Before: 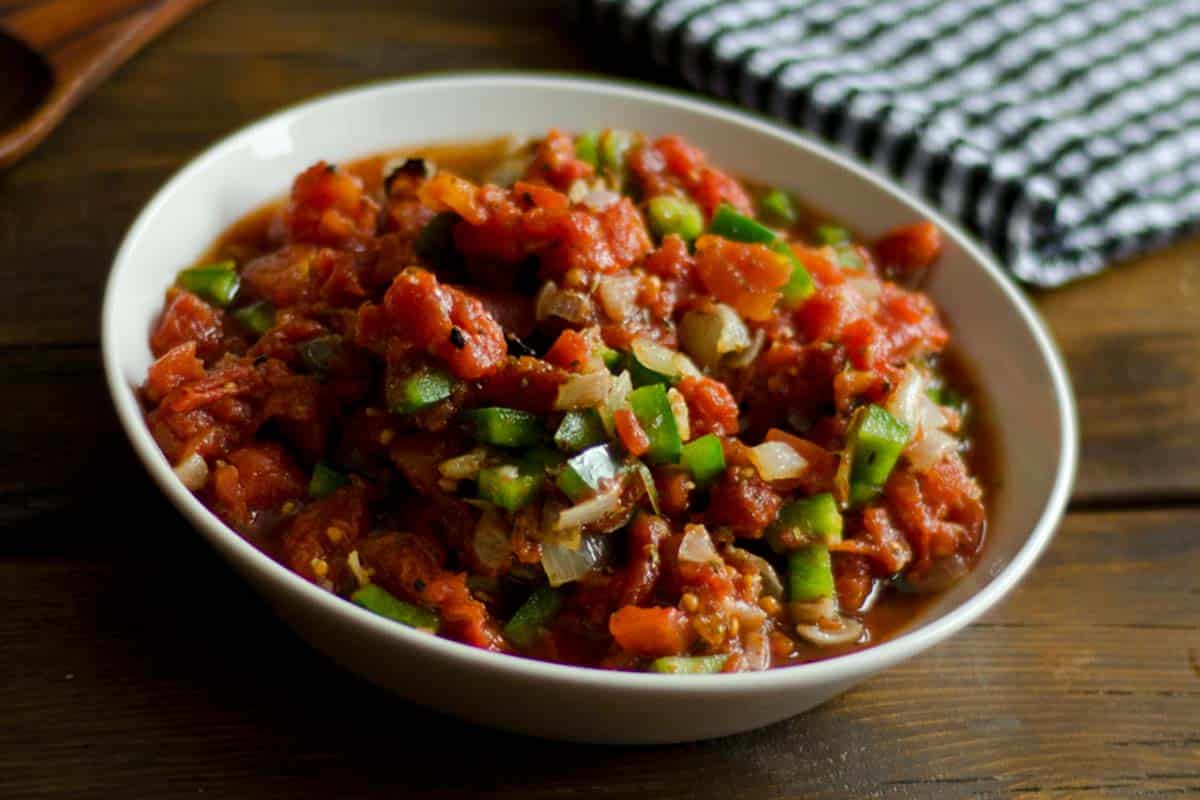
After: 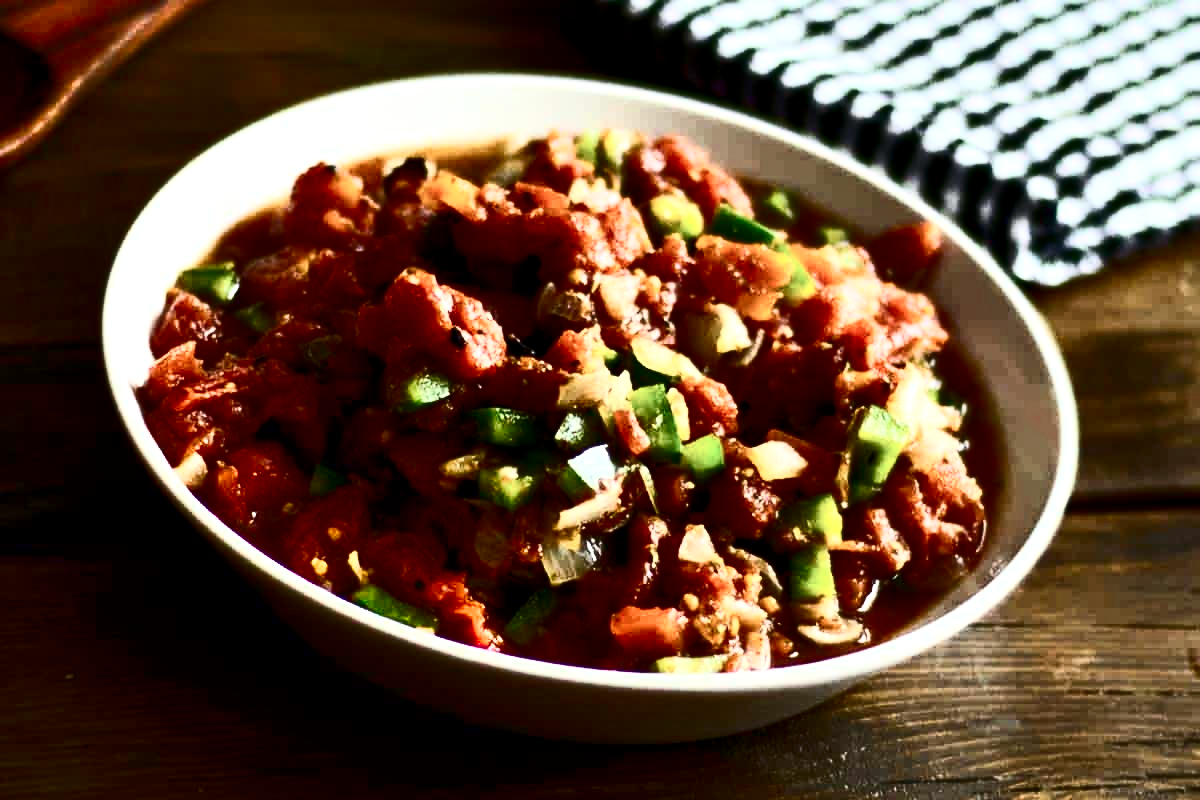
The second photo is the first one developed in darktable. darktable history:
shadows and highlights: shadows 52.44, soften with gaussian
local contrast: highlights 104%, shadows 102%, detail 119%, midtone range 0.2
contrast brightness saturation: contrast 0.947, brightness 0.205
